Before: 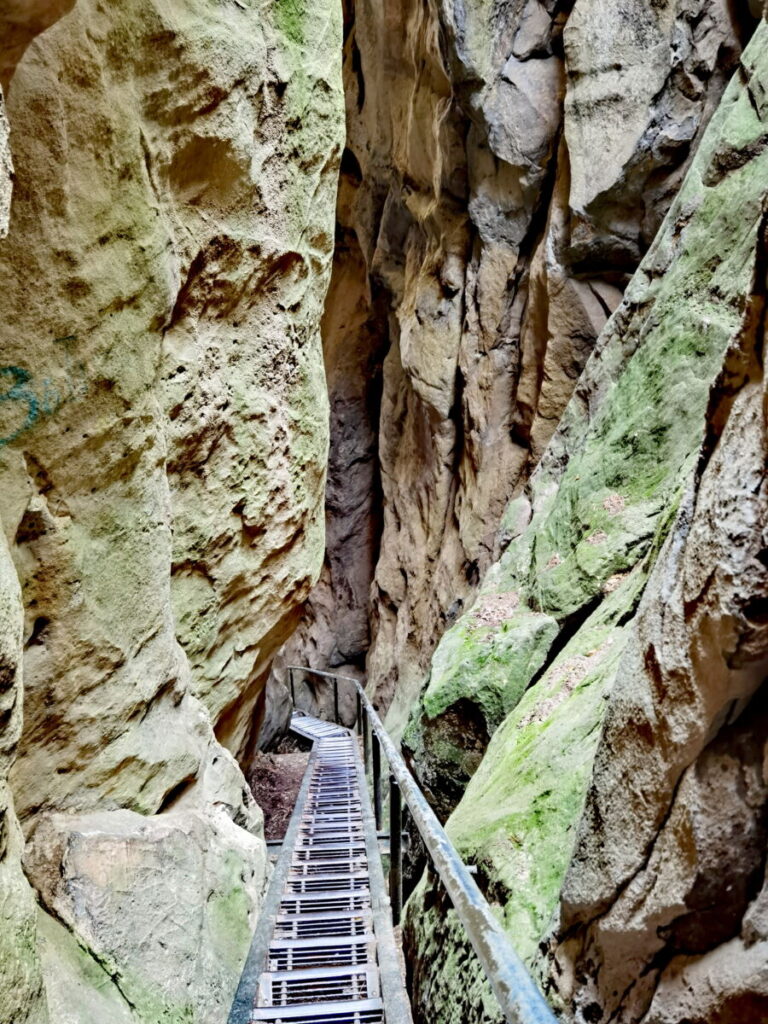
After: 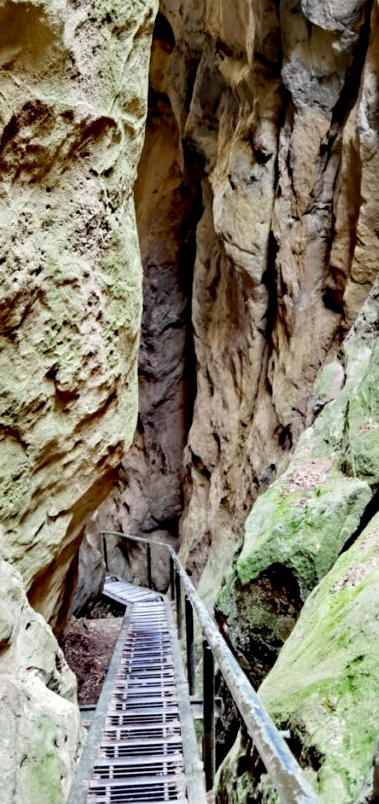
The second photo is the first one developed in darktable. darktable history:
crop and rotate: angle 0.02°, left 24.353%, top 13.219%, right 26.156%, bottom 8.224%
exposure: black level correction 0.004, exposure 0.014 EV, compensate highlight preservation false
